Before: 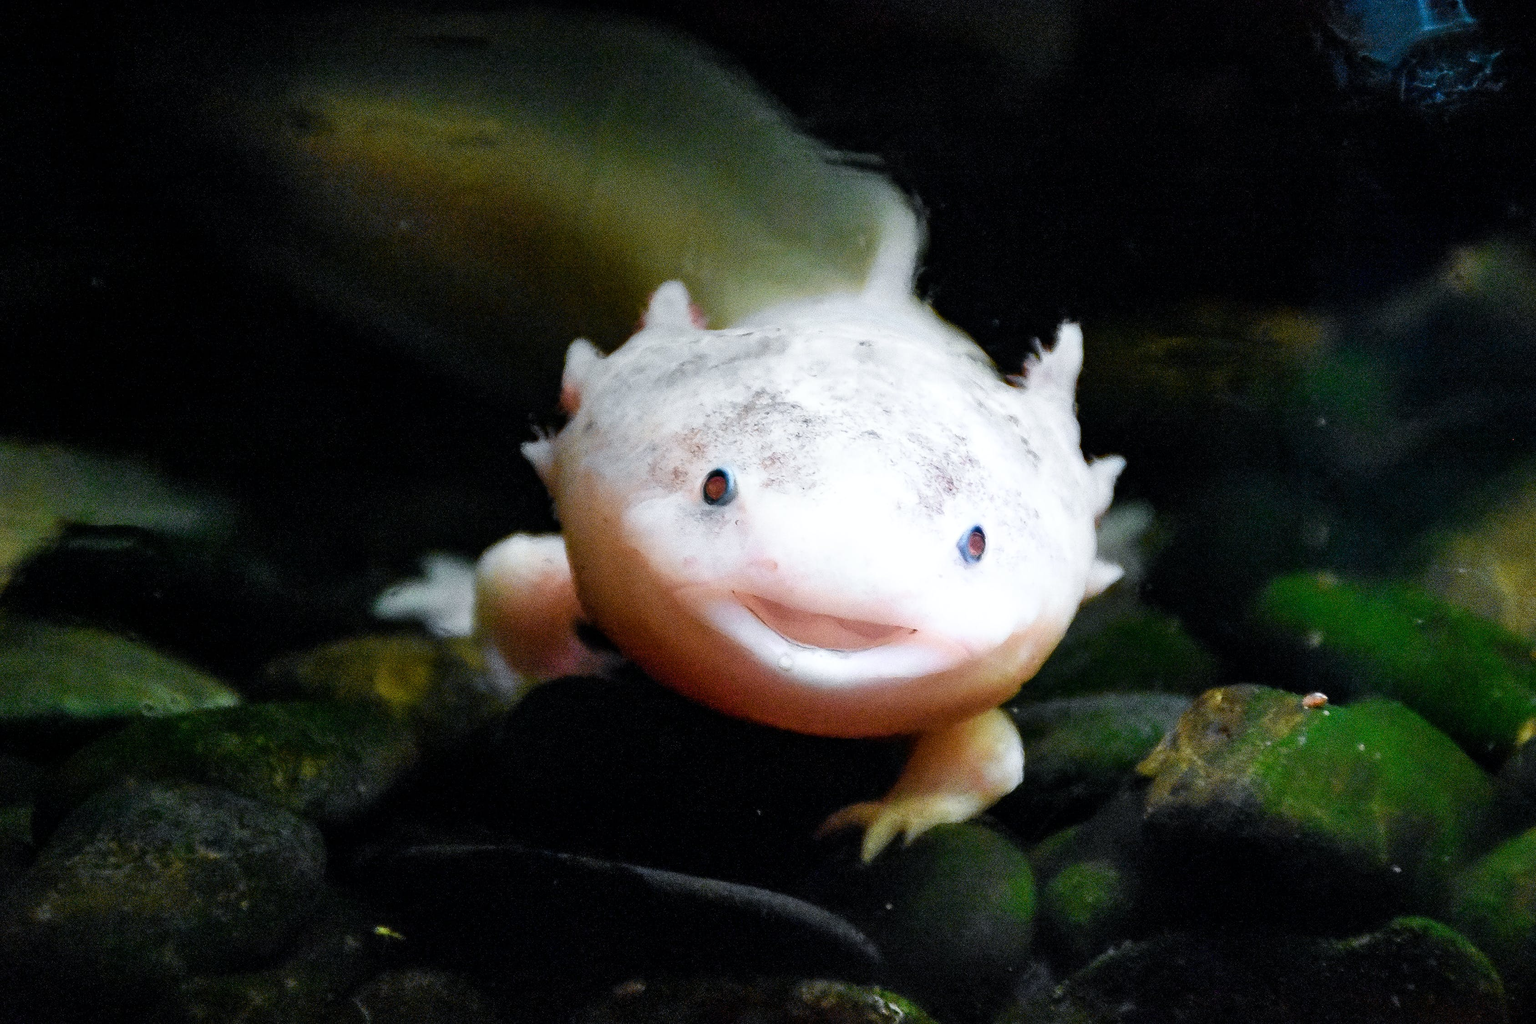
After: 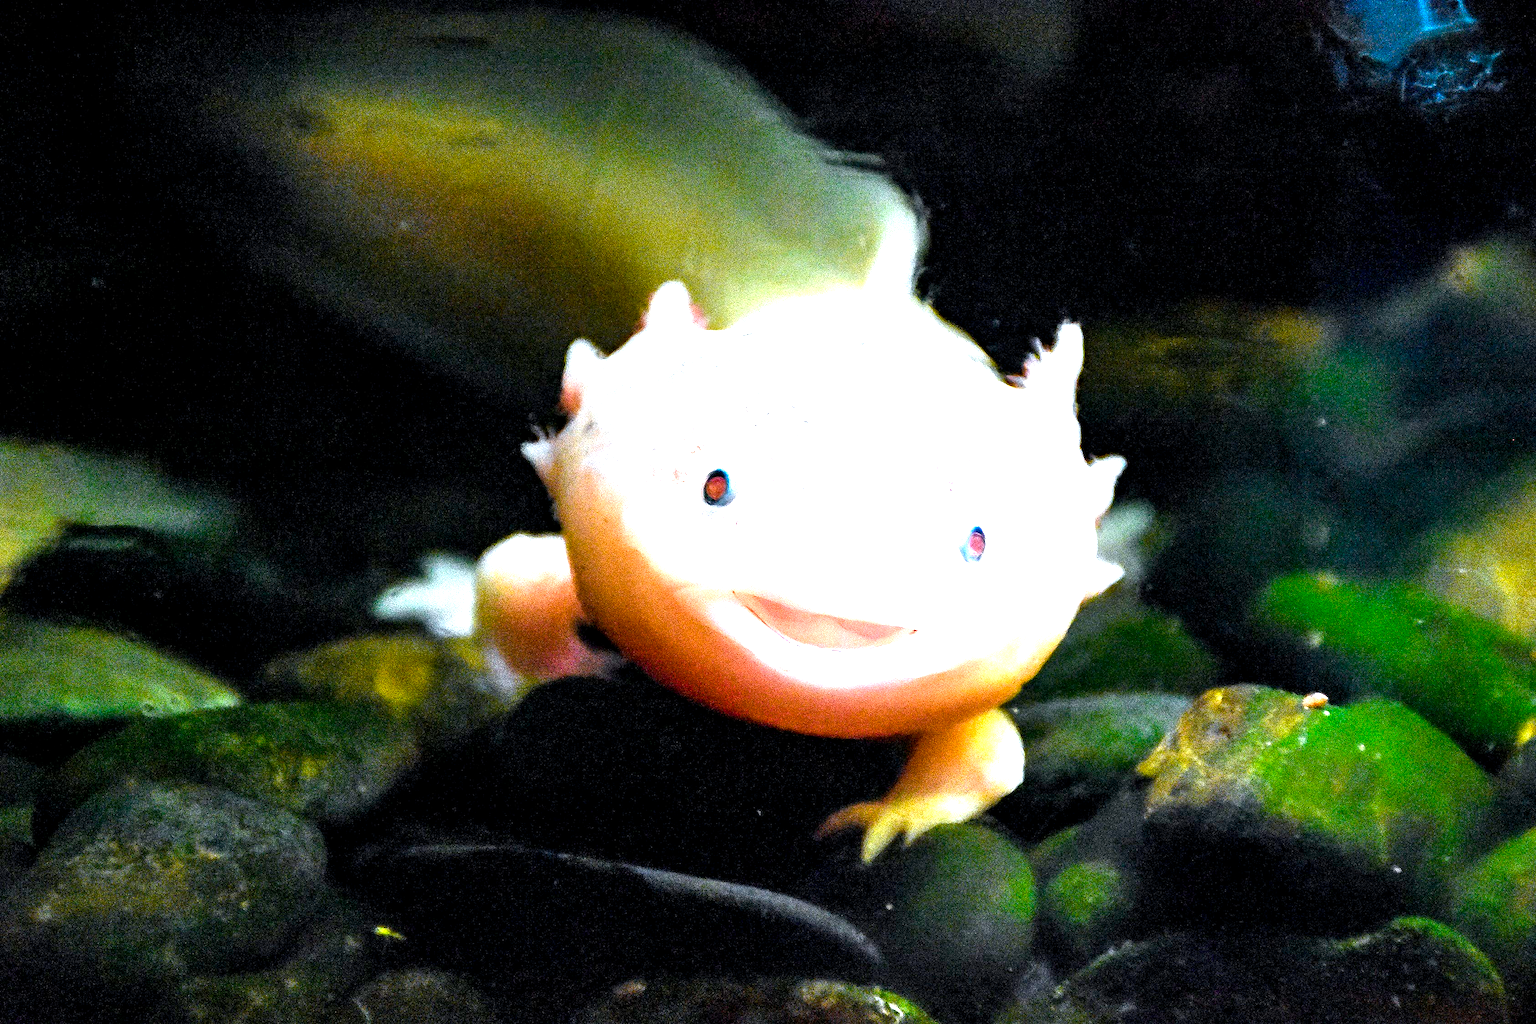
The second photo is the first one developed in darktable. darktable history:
exposure: black level correction 0.001, exposure 1.842 EV, compensate highlight preservation false
haze removal: compatibility mode true, adaptive false
color balance rgb: perceptual saturation grading › global saturation 19.998%, global vibrance 20%
